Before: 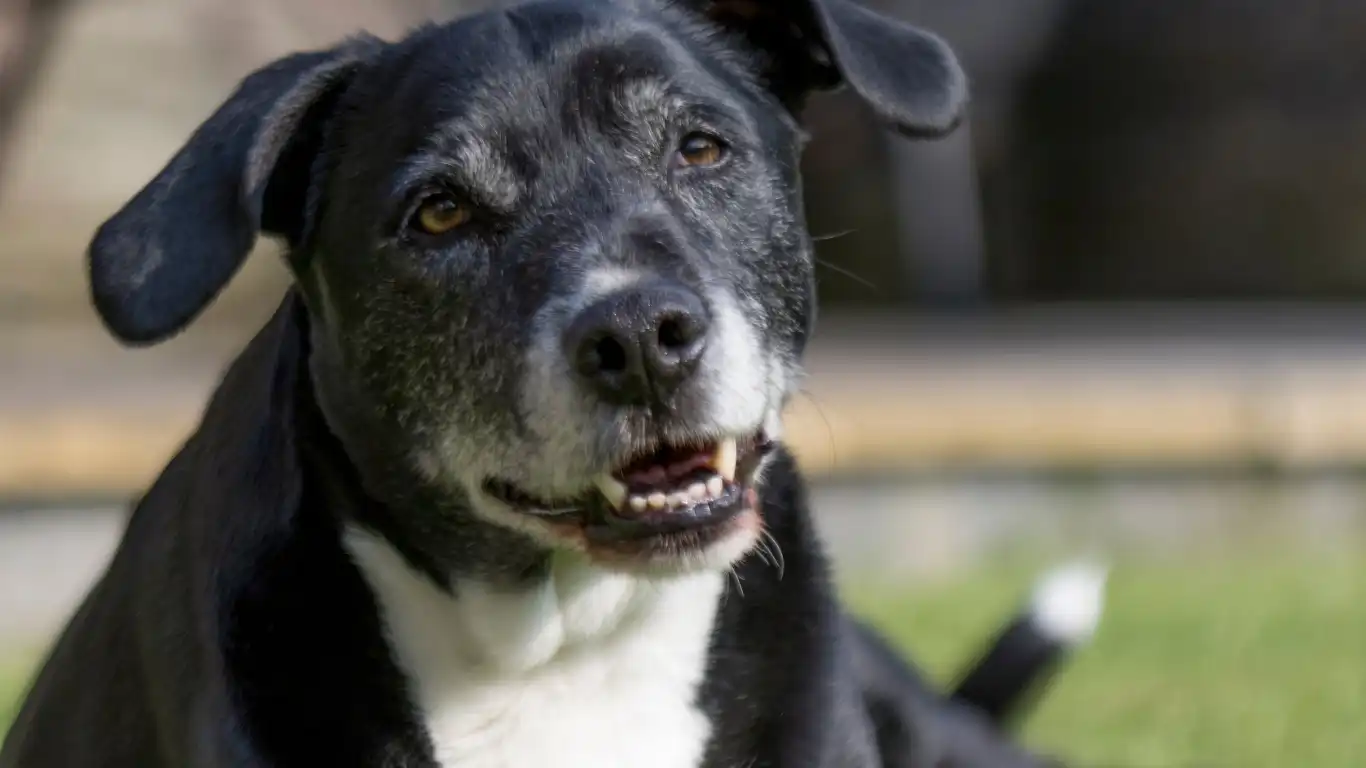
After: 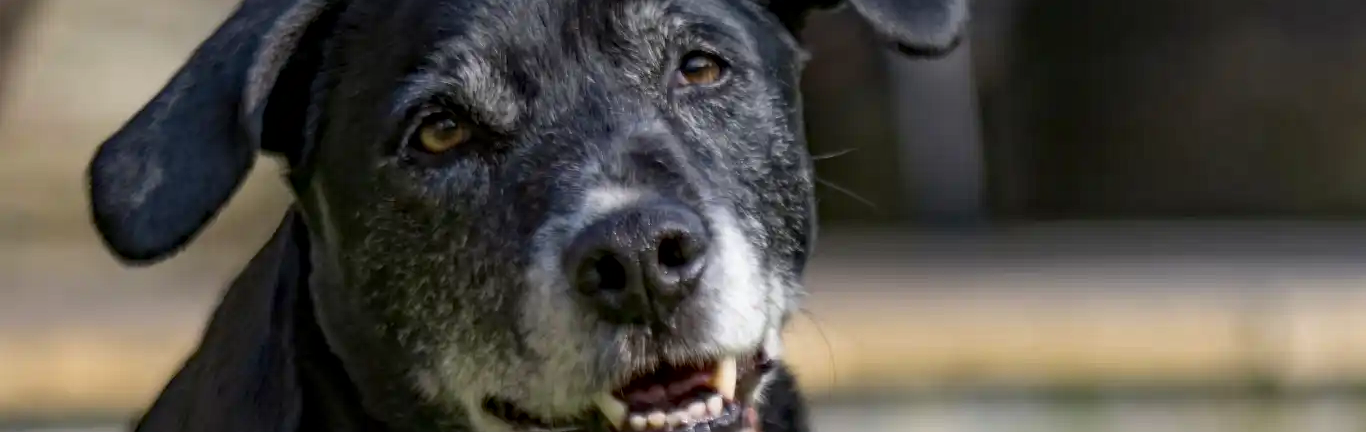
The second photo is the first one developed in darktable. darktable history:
local contrast: mode bilateral grid, contrast 27, coarseness 15, detail 115%, midtone range 0.2
haze removal: compatibility mode true, adaptive false
crop and rotate: top 10.598%, bottom 33.025%
